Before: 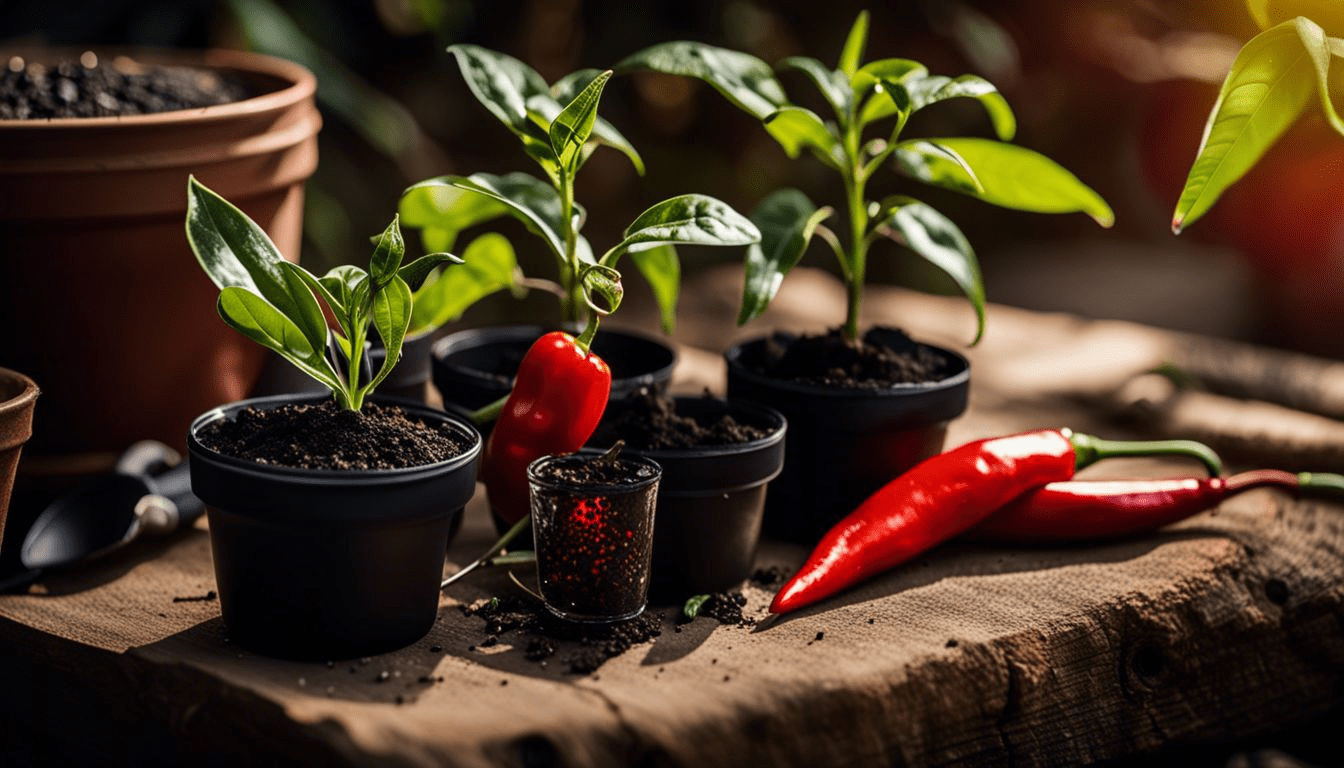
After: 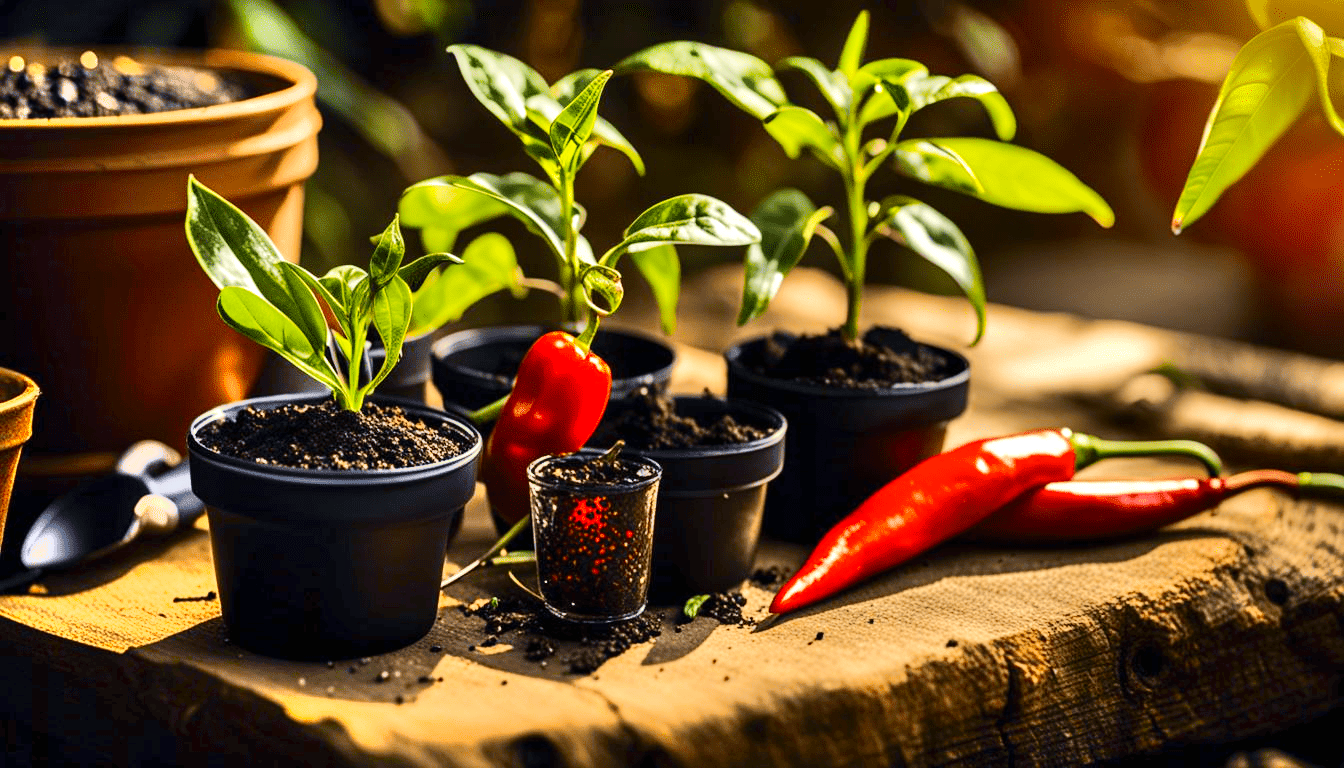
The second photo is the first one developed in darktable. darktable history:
color contrast: green-magenta contrast 1.12, blue-yellow contrast 1.95, unbound 0
shadows and highlights: radius 110.86, shadows 51.09, white point adjustment 9.16, highlights -4.17, highlights color adjustment 32.2%, soften with gaussian
